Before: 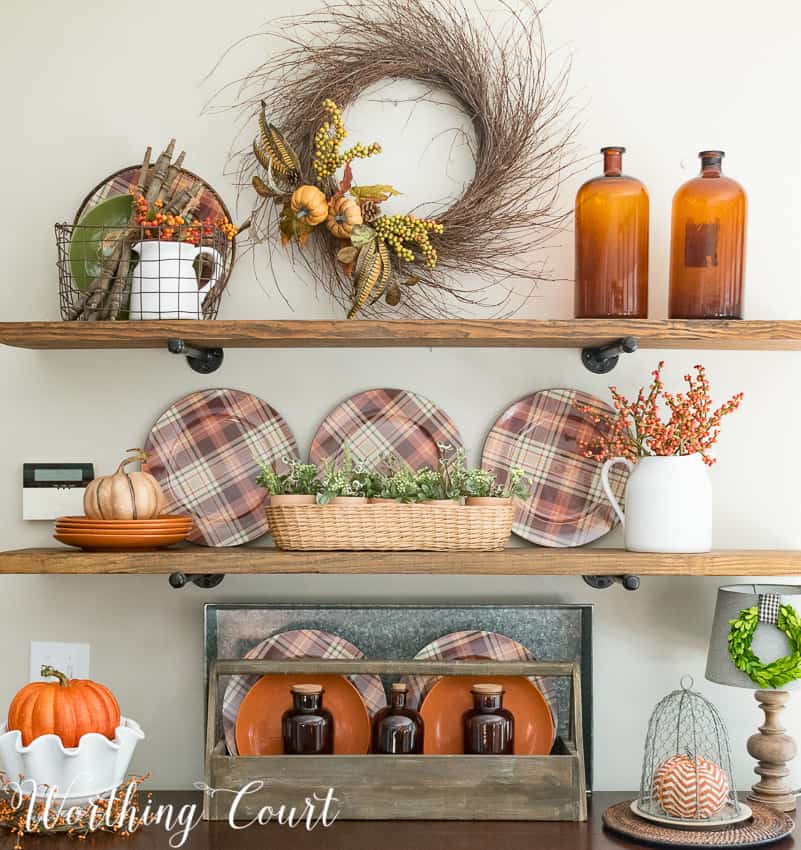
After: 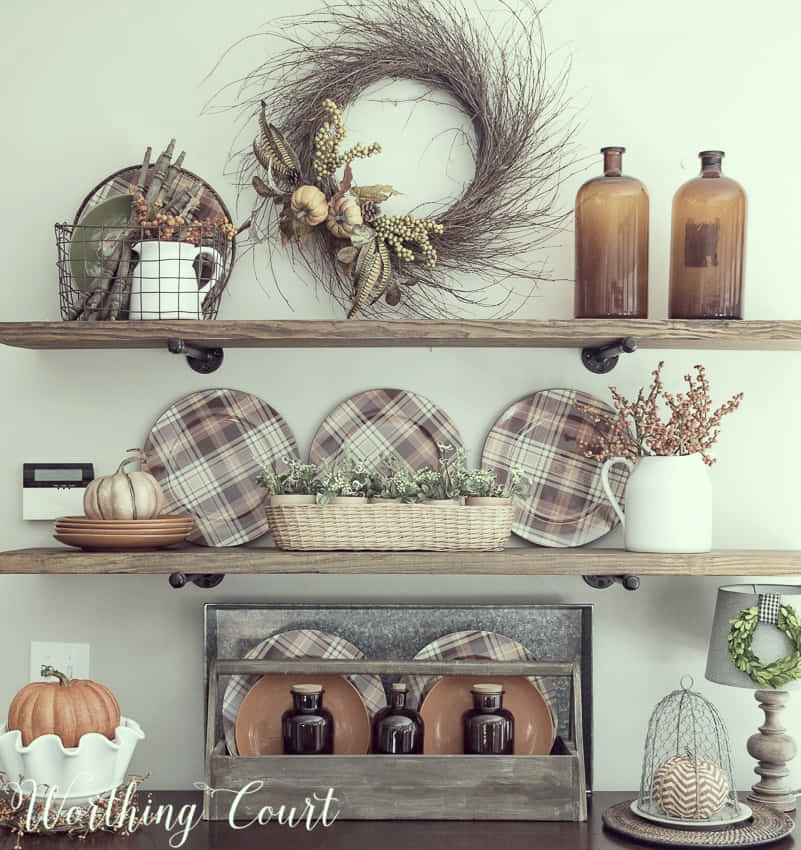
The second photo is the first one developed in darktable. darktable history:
color correction: highlights a* -20.34, highlights b* 20.09, shadows a* 19.29, shadows b* -20.04, saturation 0.378
